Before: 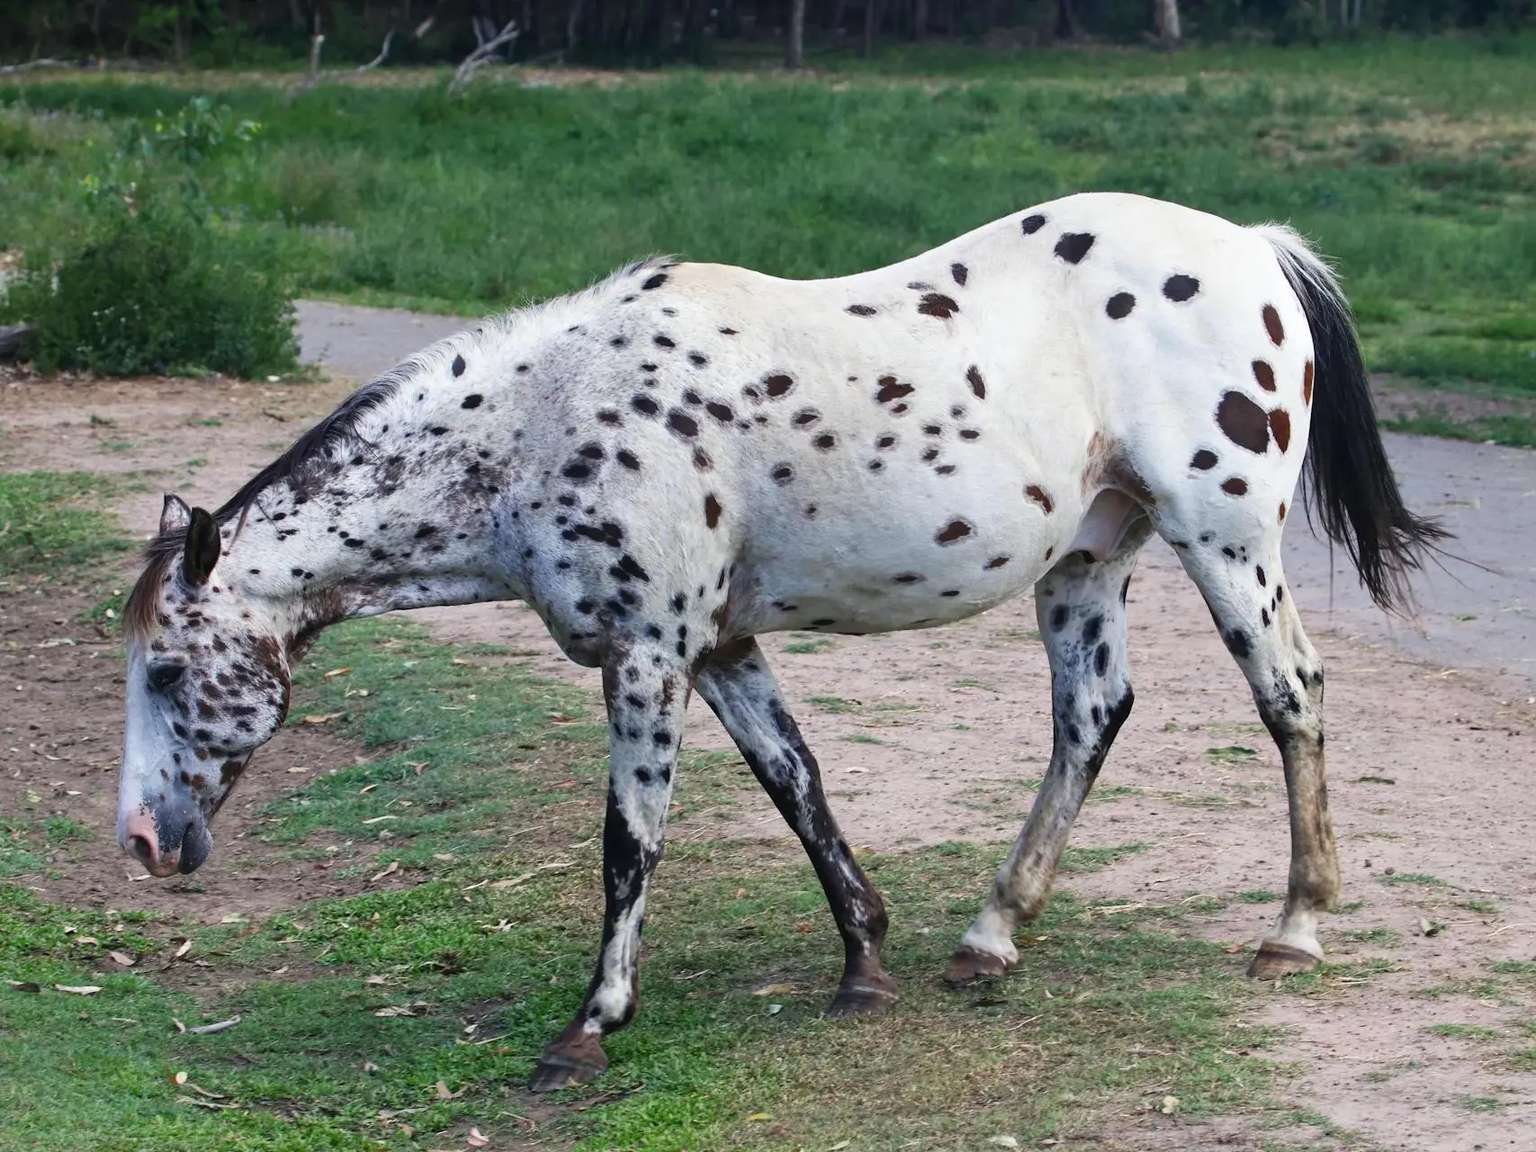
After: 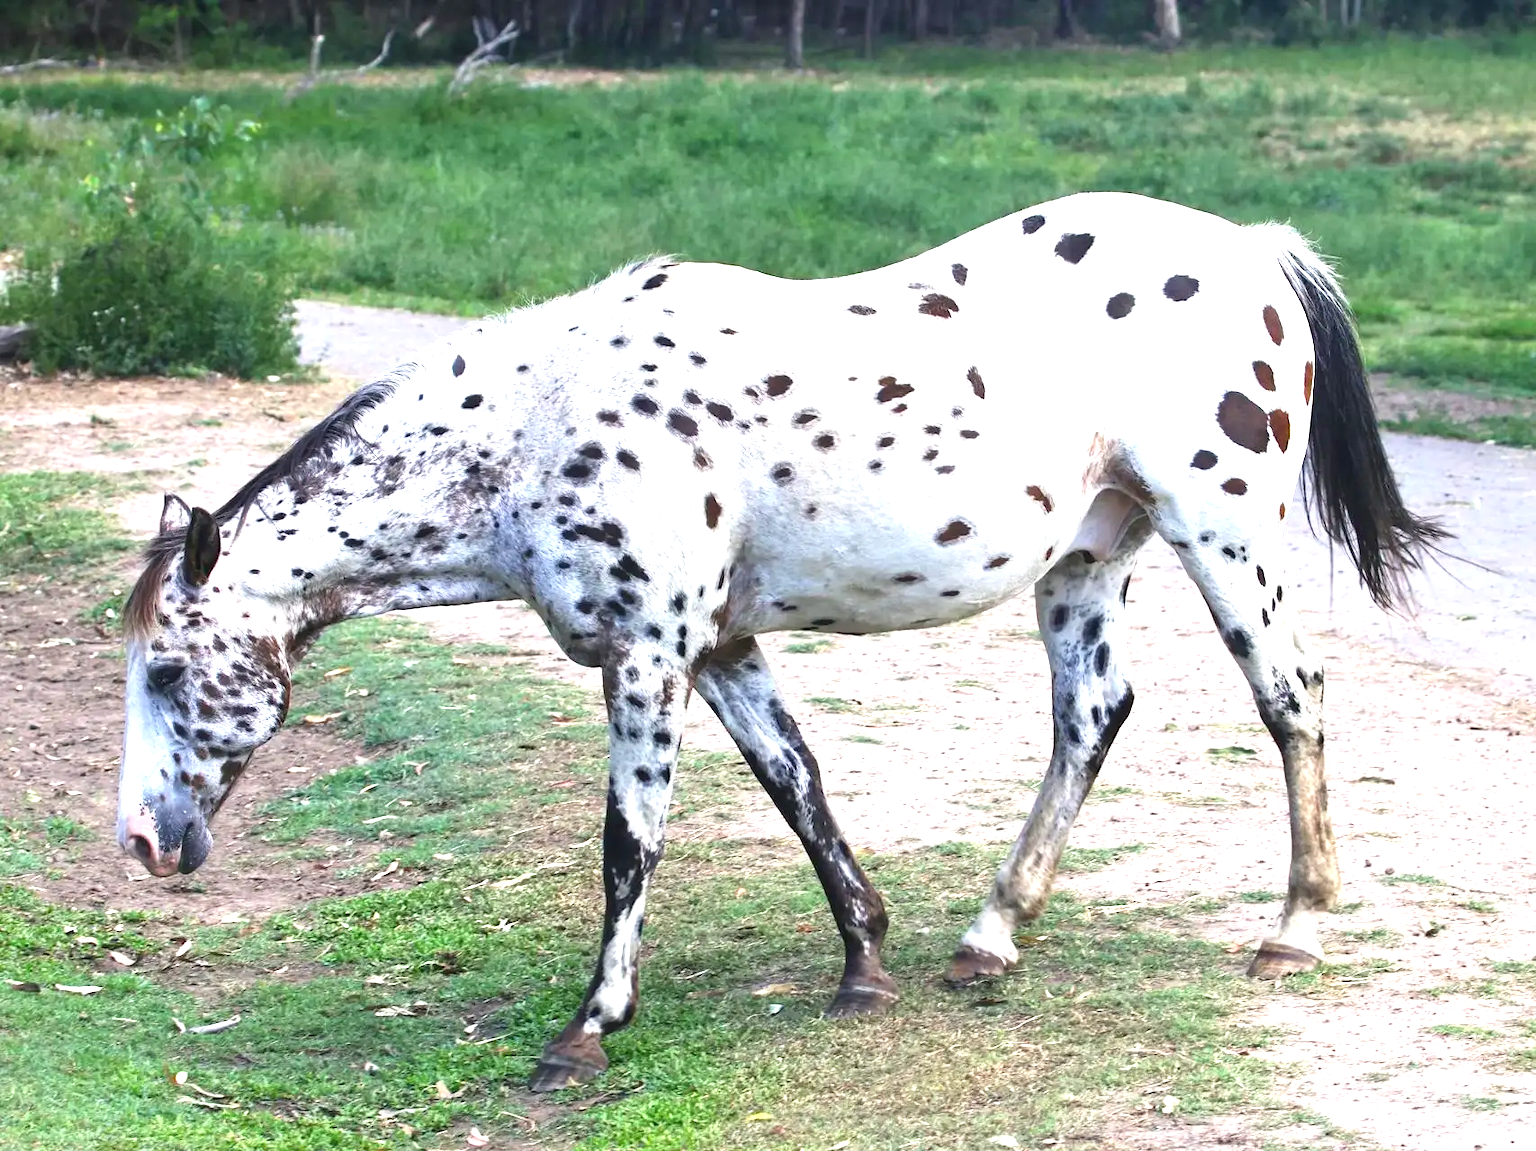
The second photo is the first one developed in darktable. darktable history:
exposure: black level correction 0, exposure 1.33 EV, compensate exposure bias true, compensate highlight preservation false
